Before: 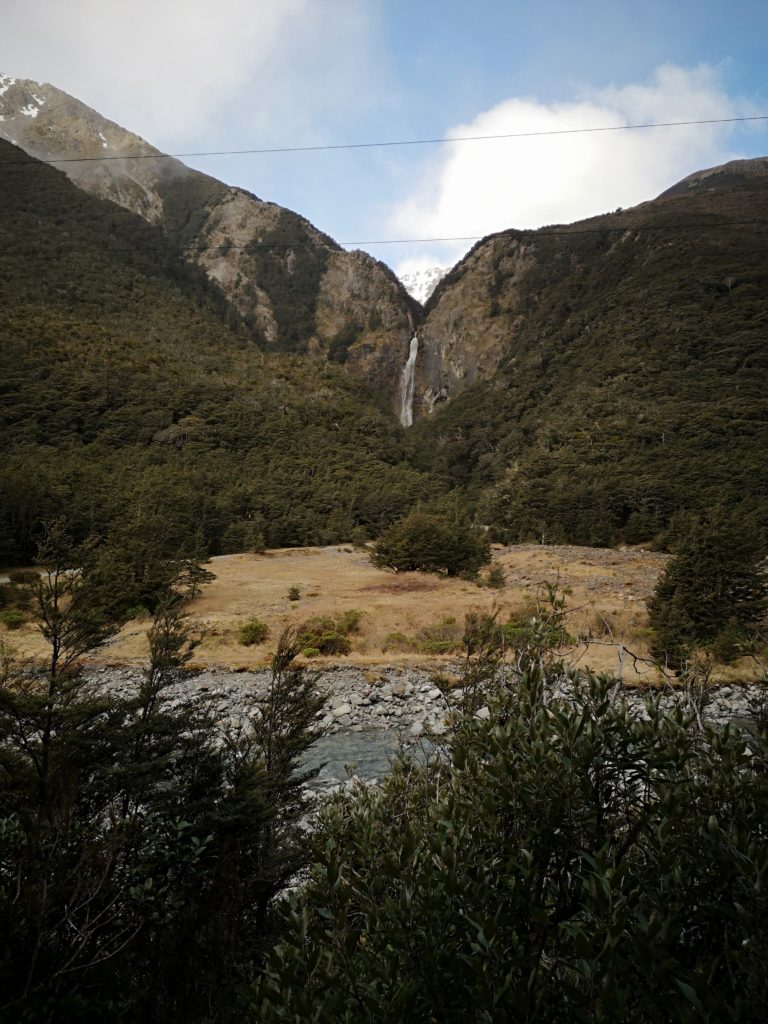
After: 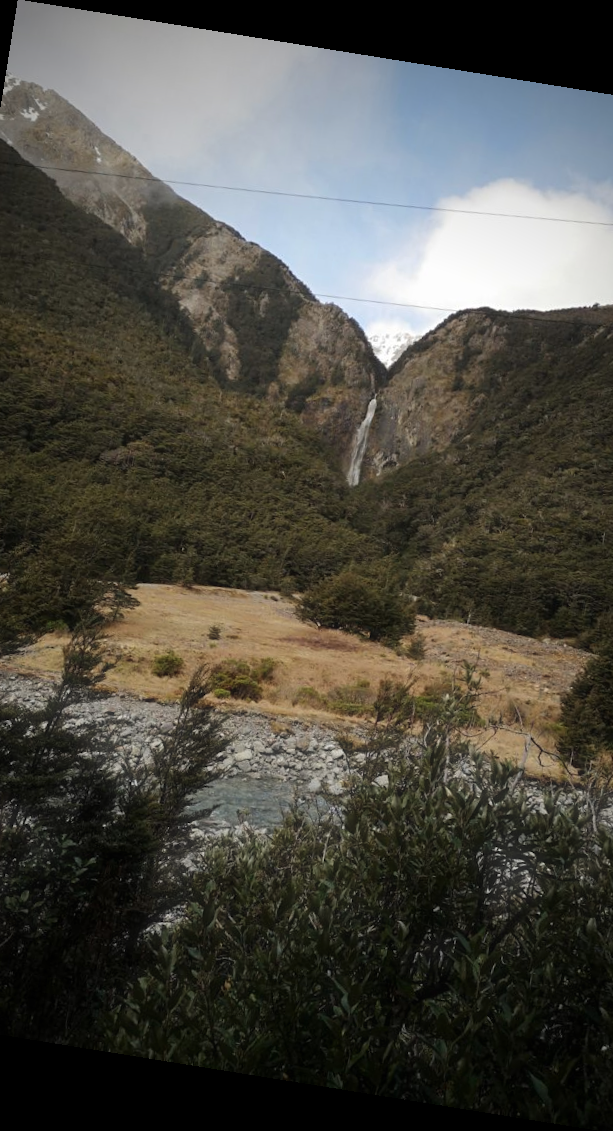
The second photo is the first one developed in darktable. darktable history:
rotate and perspective: rotation 9.12°, automatic cropping off
crop and rotate: left 15.754%, right 17.579%
vignetting: brightness -0.629, saturation -0.007, center (-0.028, 0.239)
haze removal: strength -0.1, adaptive false
